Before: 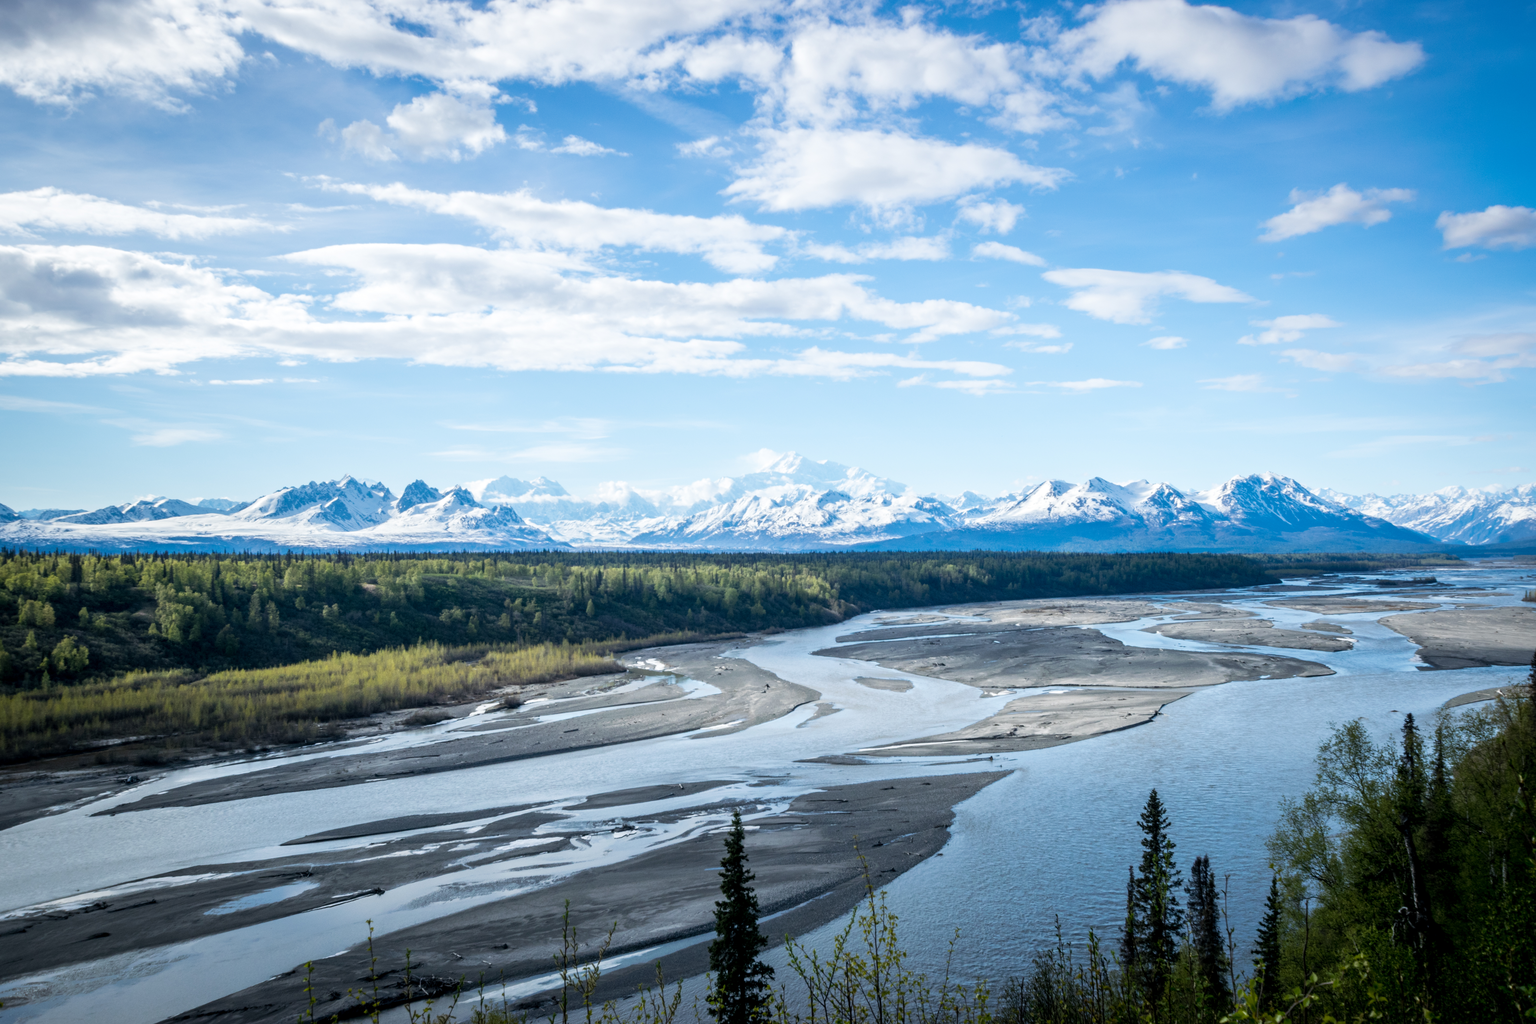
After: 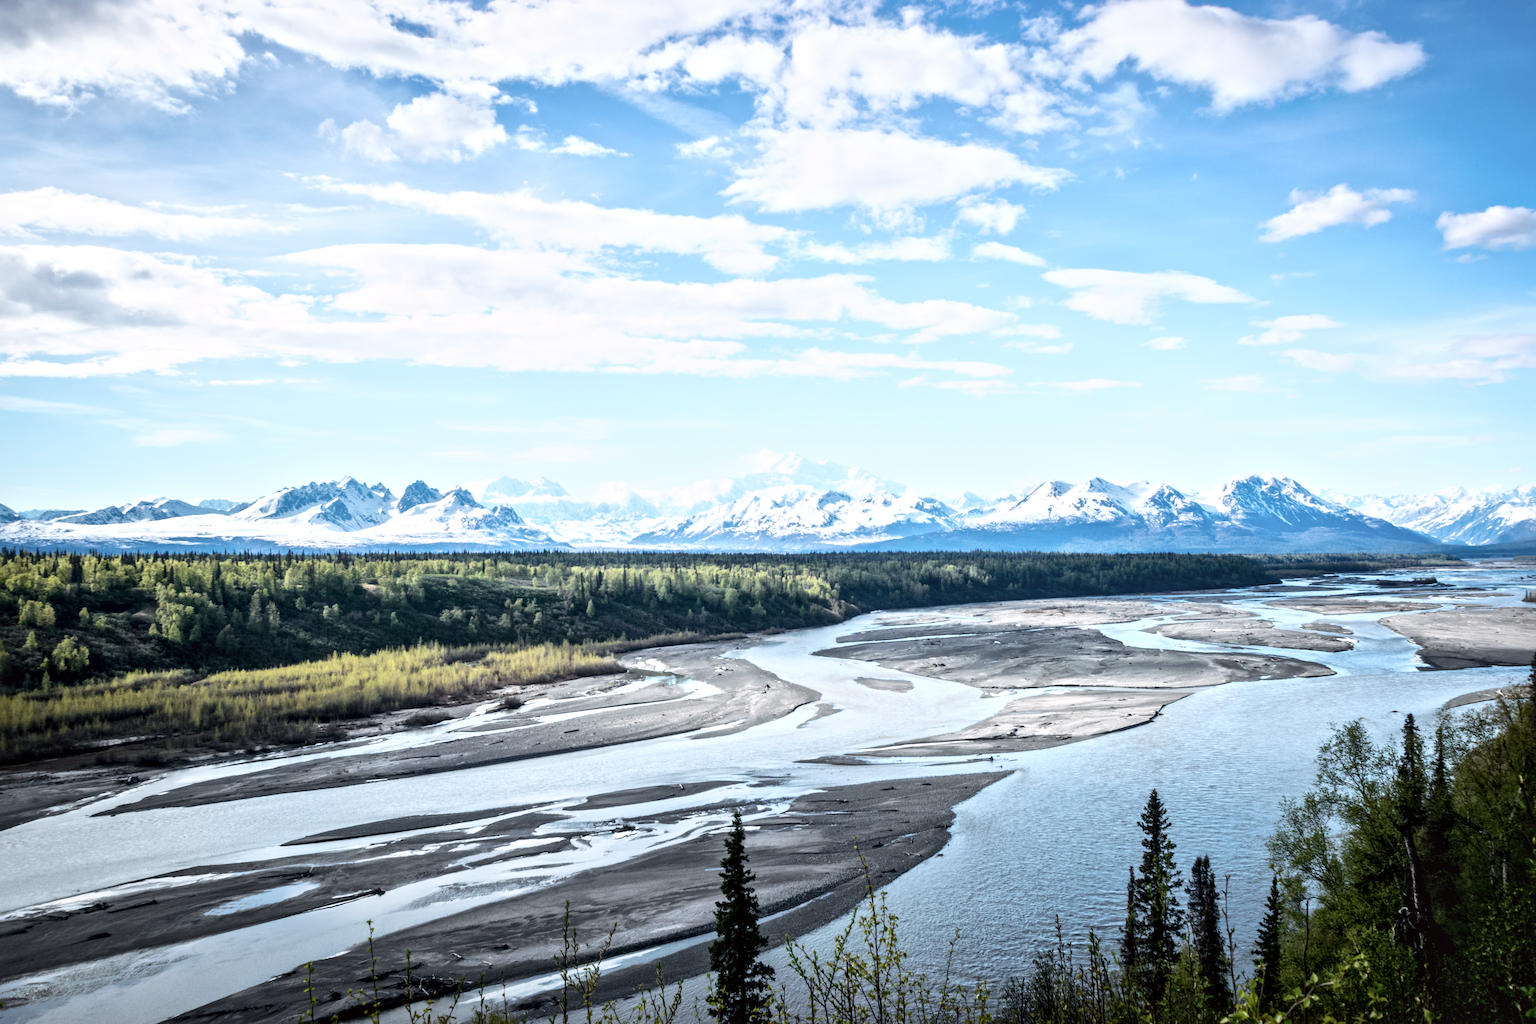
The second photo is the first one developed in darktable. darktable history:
local contrast: mode bilateral grid, contrast 25, coarseness 60, detail 151%, midtone range 0.2
tone curve: curves: ch0 [(0.003, 0.029) (0.202, 0.232) (0.46, 0.56) (0.611, 0.739) (0.843, 0.941) (1, 0.99)]; ch1 [(0, 0) (0.35, 0.356) (0.45, 0.453) (0.508, 0.515) (0.617, 0.601) (1, 1)]; ch2 [(0, 0) (0.456, 0.469) (0.5, 0.5) (0.556, 0.566) (0.635, 0.642) (1, 1)], color space Lab, independent channels, preserve colors none
